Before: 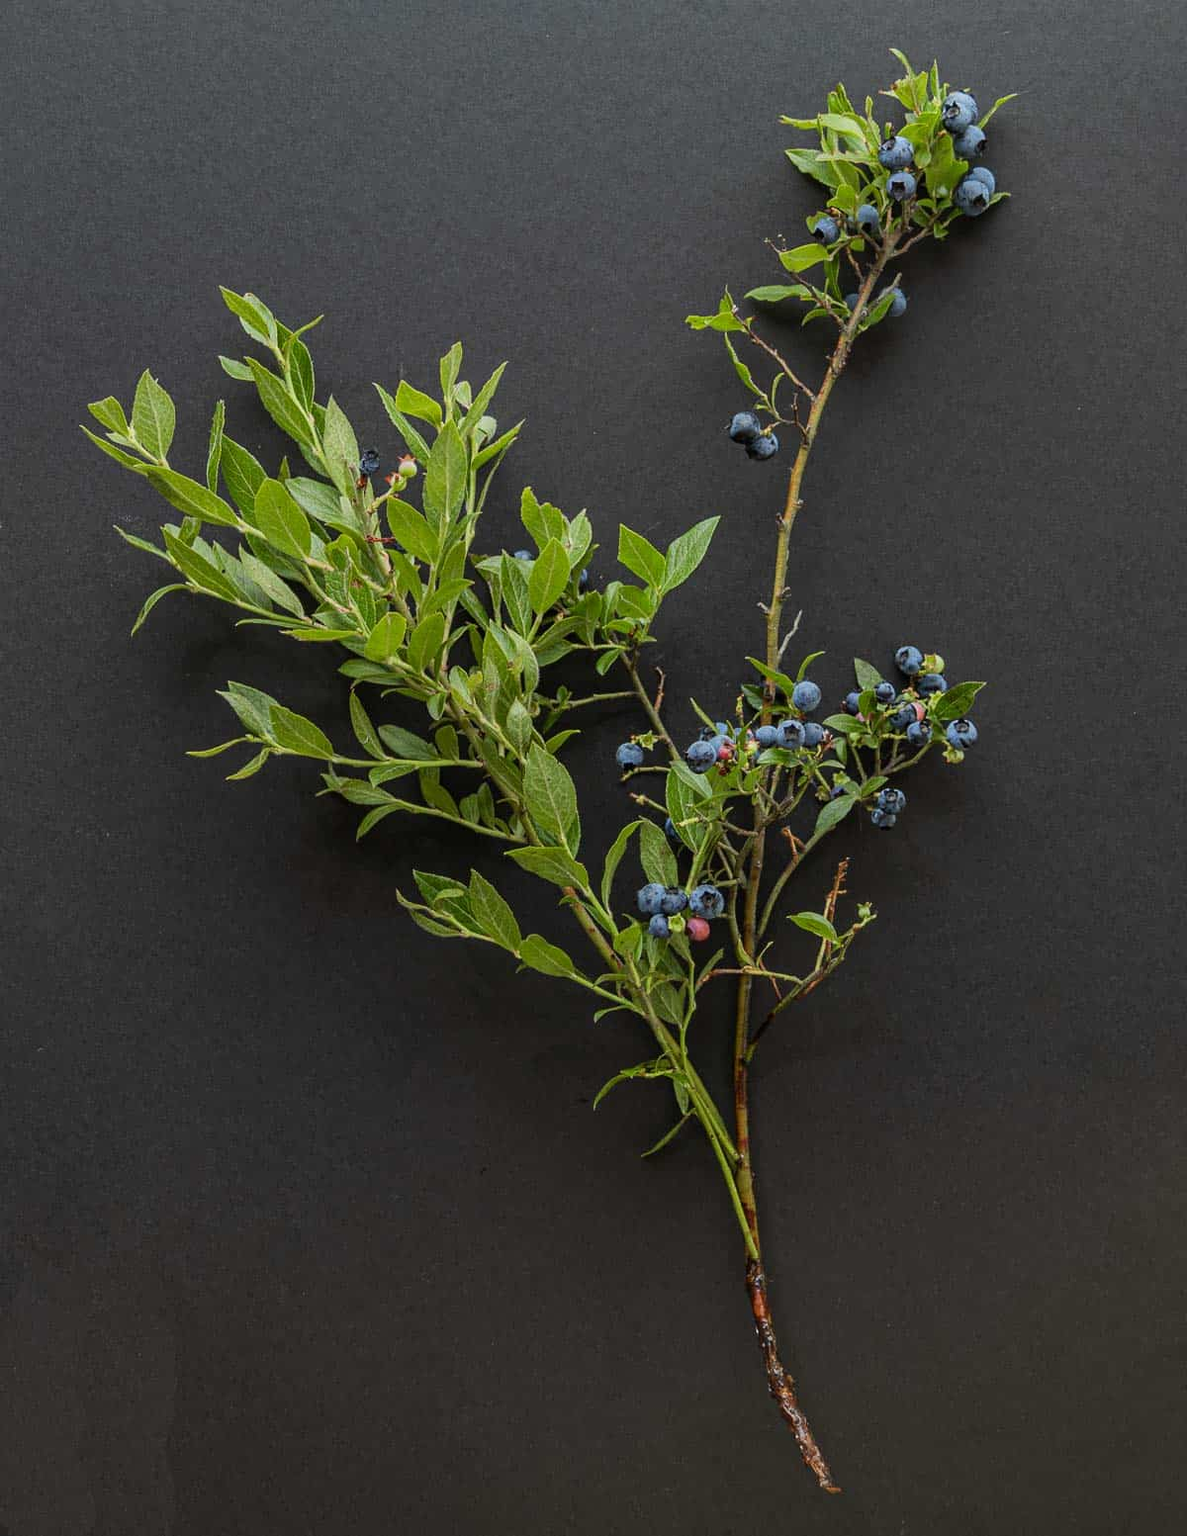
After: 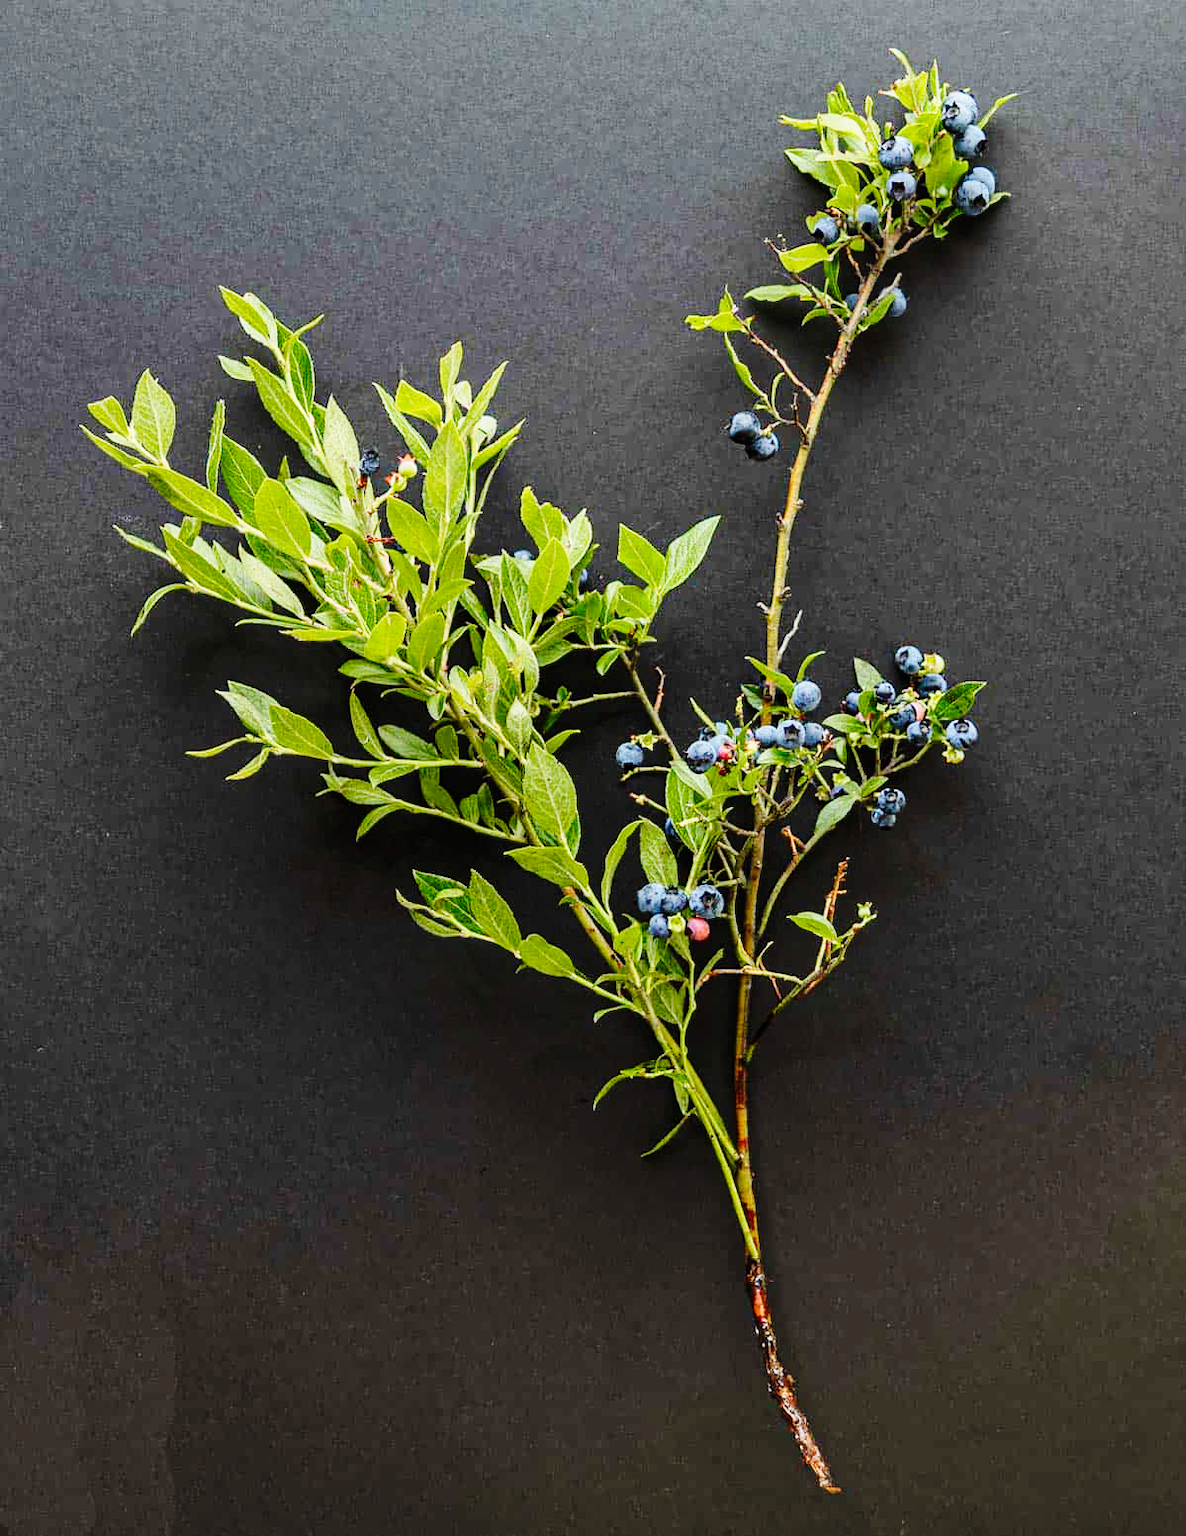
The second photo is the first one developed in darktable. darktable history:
tone curve: curves: ch0 [(0, 0) (0.004, 0.001) (0.133, 0.112) (0.325, 0.362) (0.832, 0.893) (1, 1)], preserve colors none
base curve: curves: ch0 [(0, 0) (0.028, 0.03) (0.121, 0.232) (0.46, 0.748) (0.859, 0.968) (1, 1)], preserve colors none
